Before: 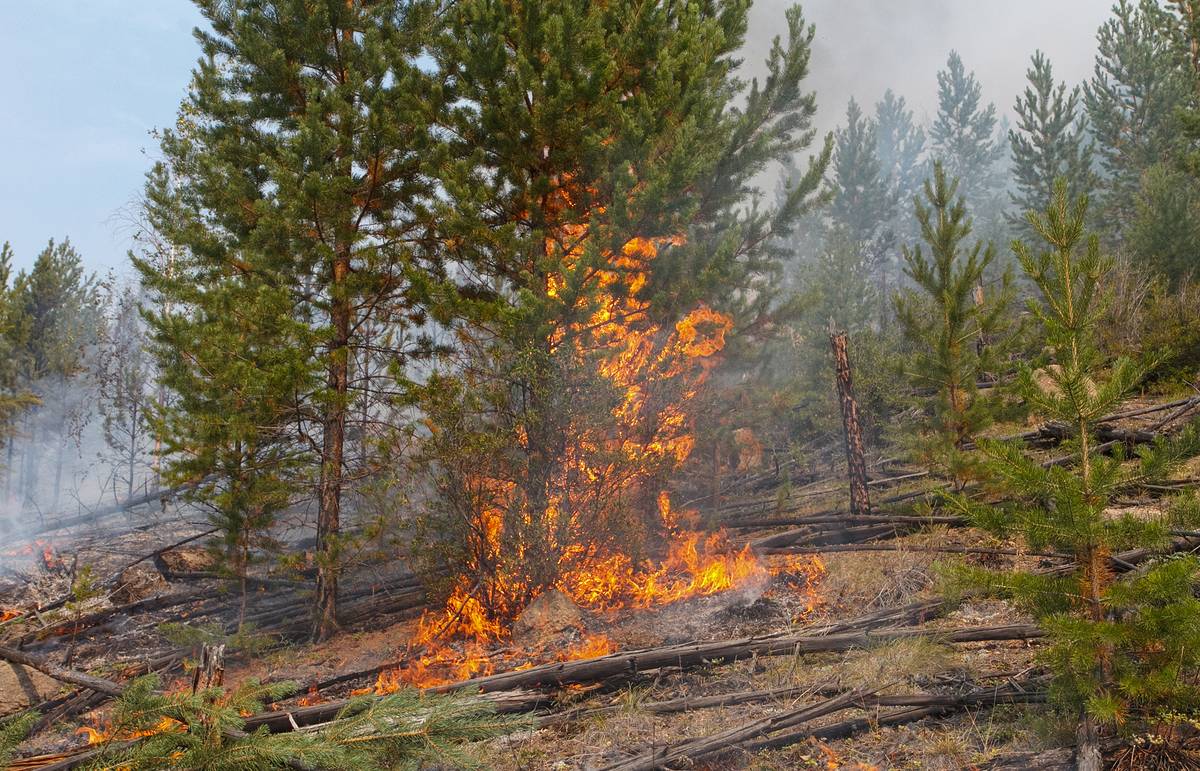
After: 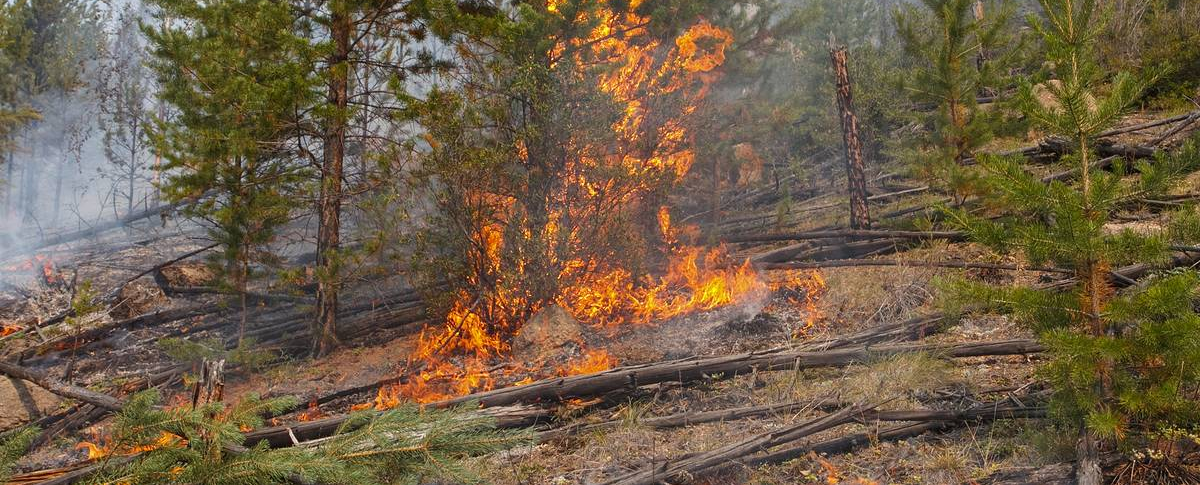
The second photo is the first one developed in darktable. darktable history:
crop and rotate: top 36.998%
